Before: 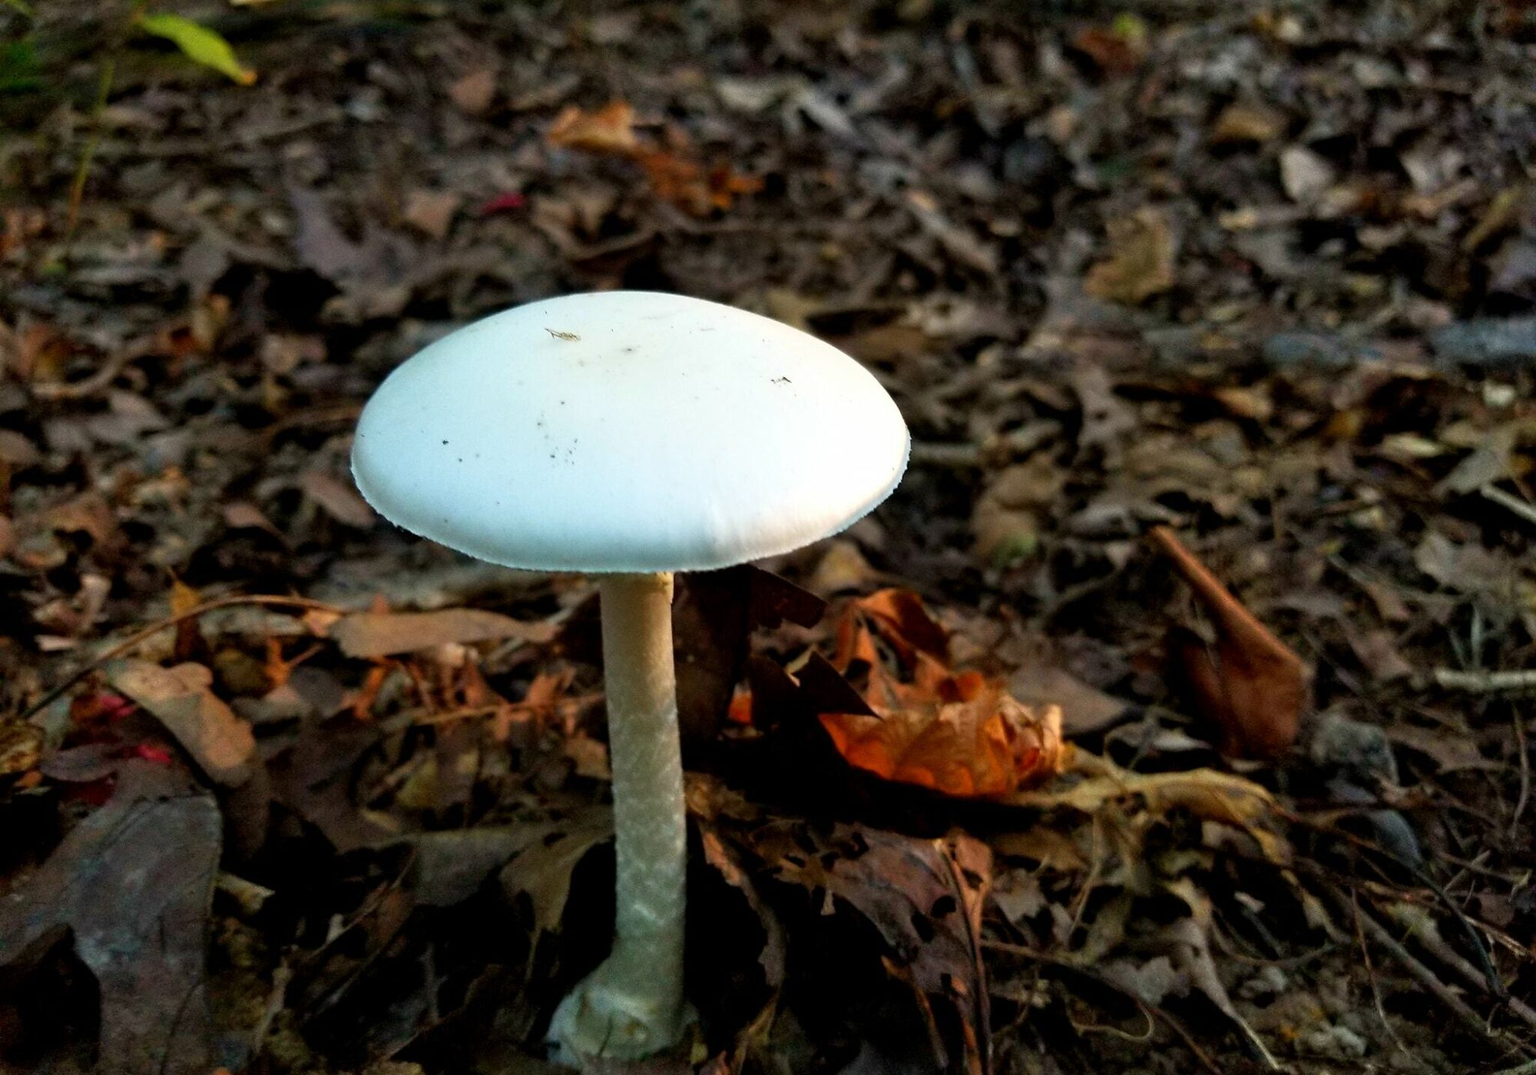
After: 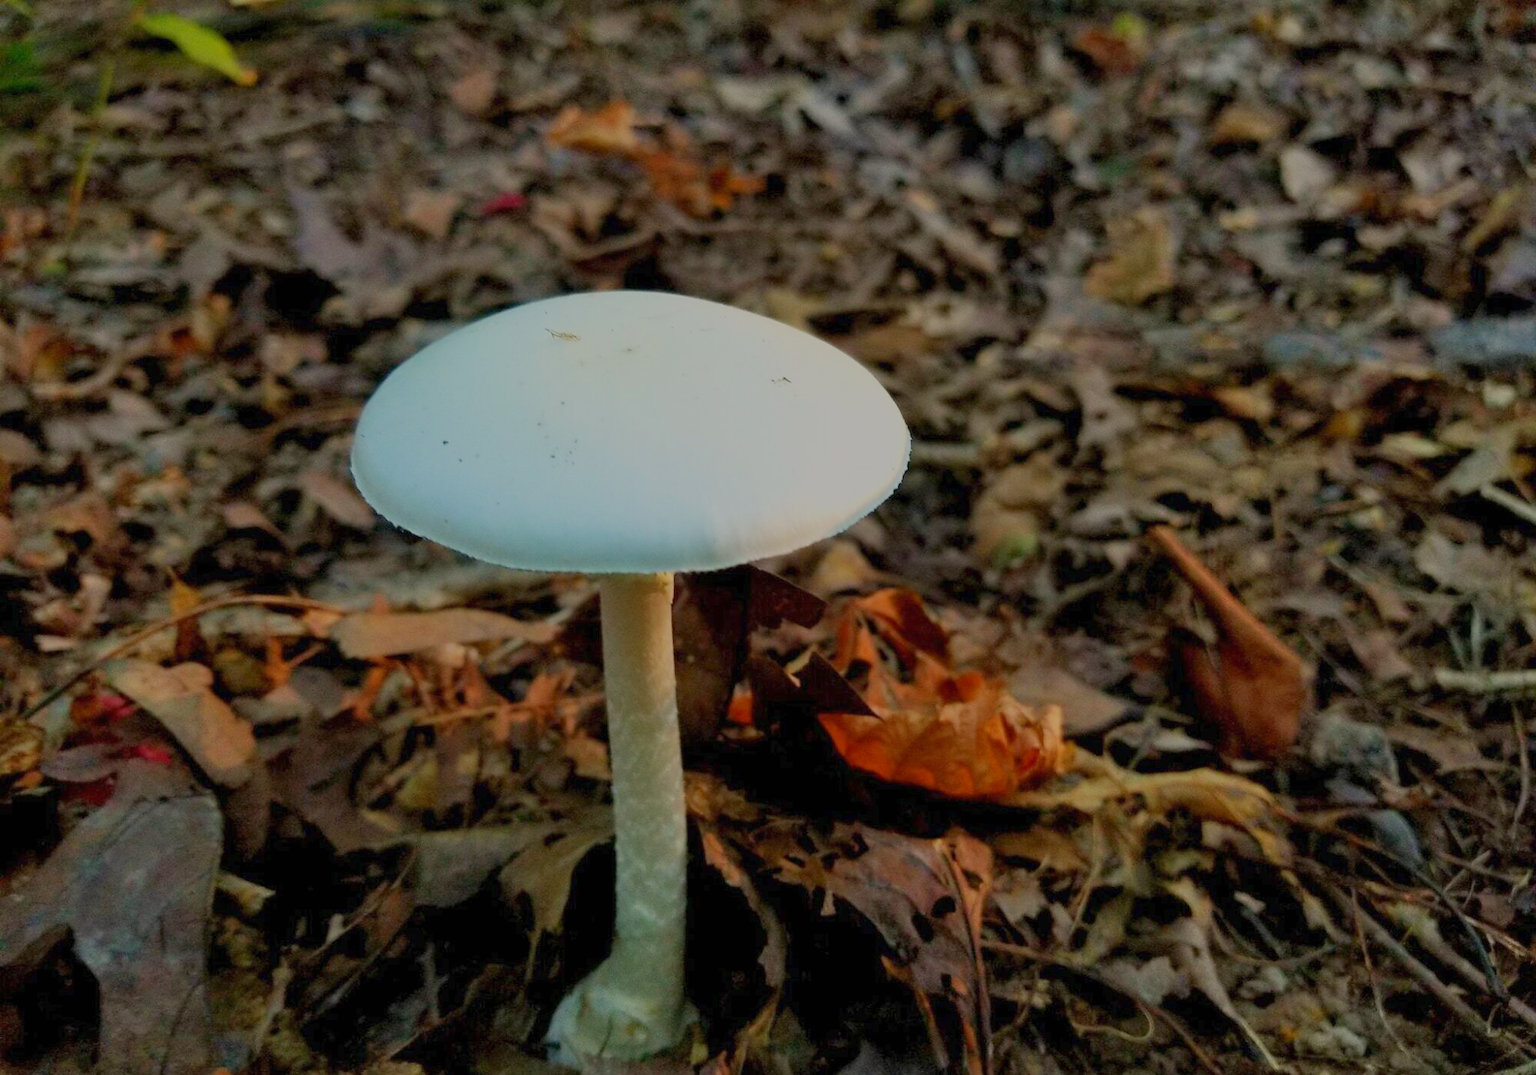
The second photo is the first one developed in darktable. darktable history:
tone equalizer: -8 EV -0.417 EV, -7 EV -0.389 EV, -6 EV -0.333 EV, -5 EV -0.222 EV, -3 EV 0.222 EV, -2 EV 0.333 EV, -1 EV 0.389 EV, +0 EV 0.417 EV, edges refinement/feathering 500, mask exposure compensation -1.57 EV, preserve details no
filmic rgb: black relative exposure -16 EV, white relative exposure 8 EV, threshold 3 EV, hardness 4.17, latitude 50%, contrast 0.5, color science v5 (2021), contrast in shadows safe, contrast in highlights safe, enable highlight reconstruction true
color correction: highlights b* 3
fill light: on, module defaults
